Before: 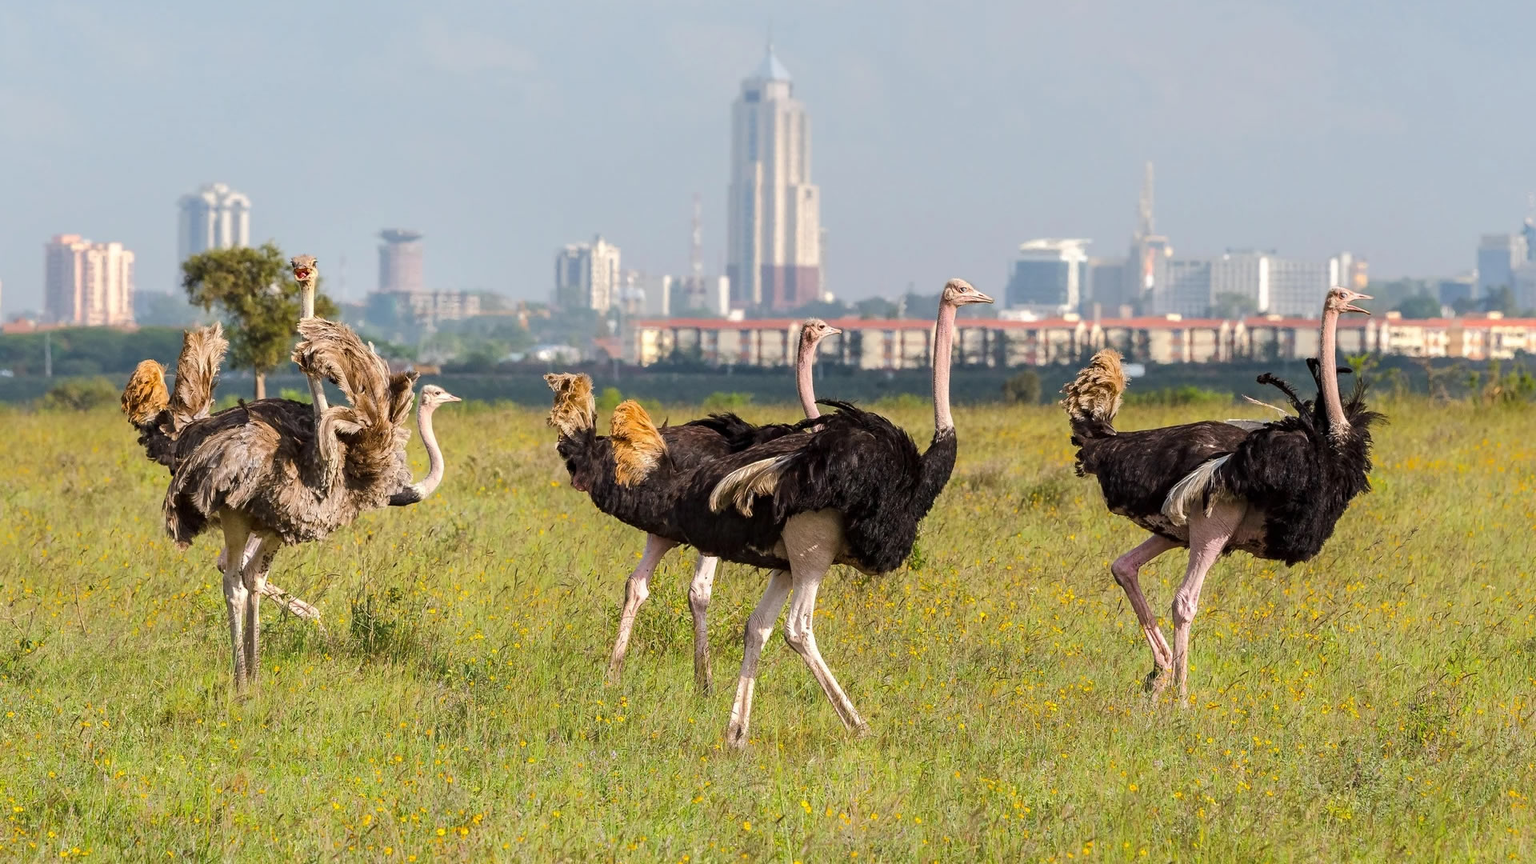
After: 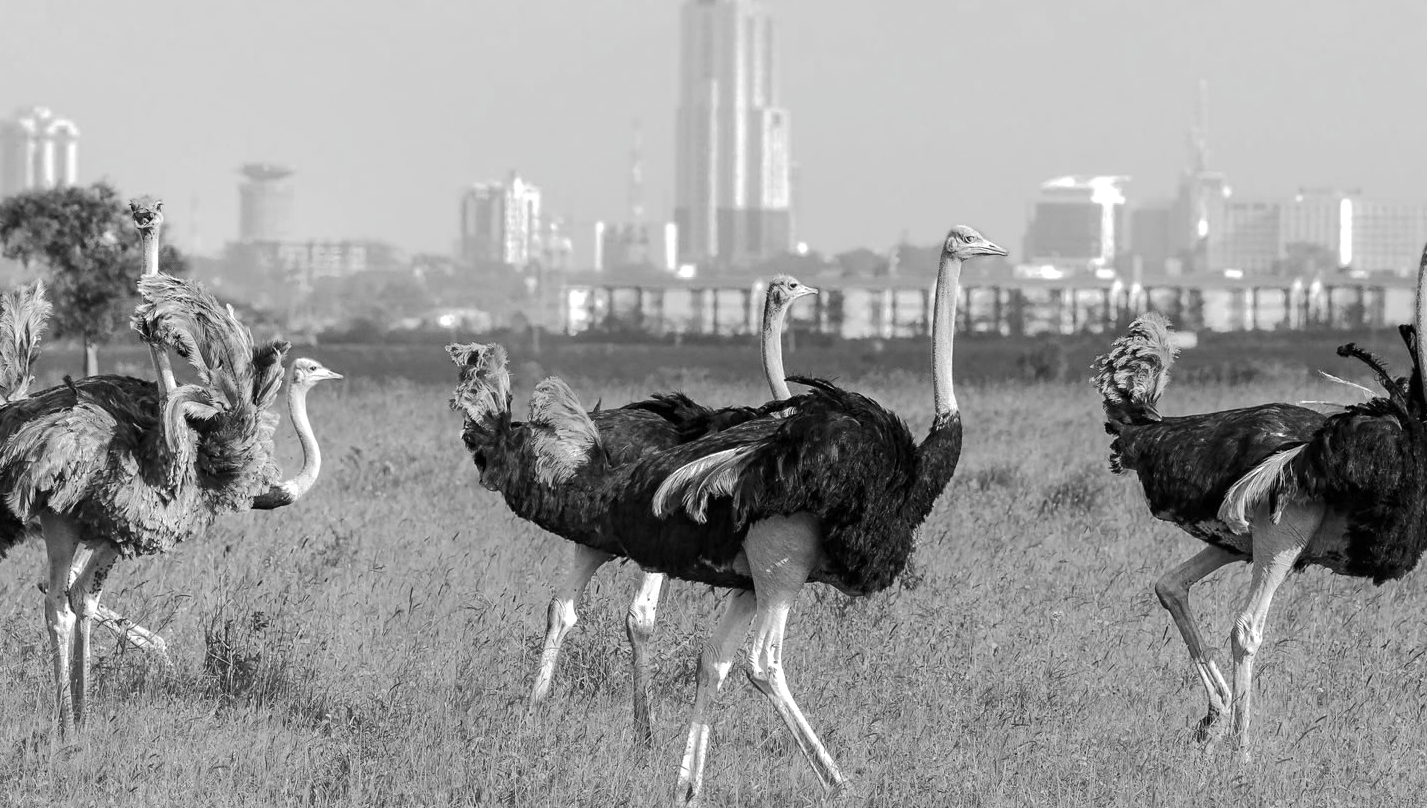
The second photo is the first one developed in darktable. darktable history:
base curve: curves: ch0 [(0, 0) (0.235, 0.266) (0.503, 0.496) (0.786, 0.72) (1, 1)], preserve colors none
color balance rgb: highlights gain › luminance 14.961%, perceptual saturation grading › global saturation 14.939%, global vibrance 15.337%
color calibration: output gray [0.18, 0.41, 0.41, 0], gray › normalize channels true, x 0.395, y 0.386, temperature 3660.46 K, gamut compression 0.012
crop and rotate: left 12.229%, top 11.417%, right 13.441%, bottom 13.711%
color correction: highlights b* -0.042, saturation 1.78
